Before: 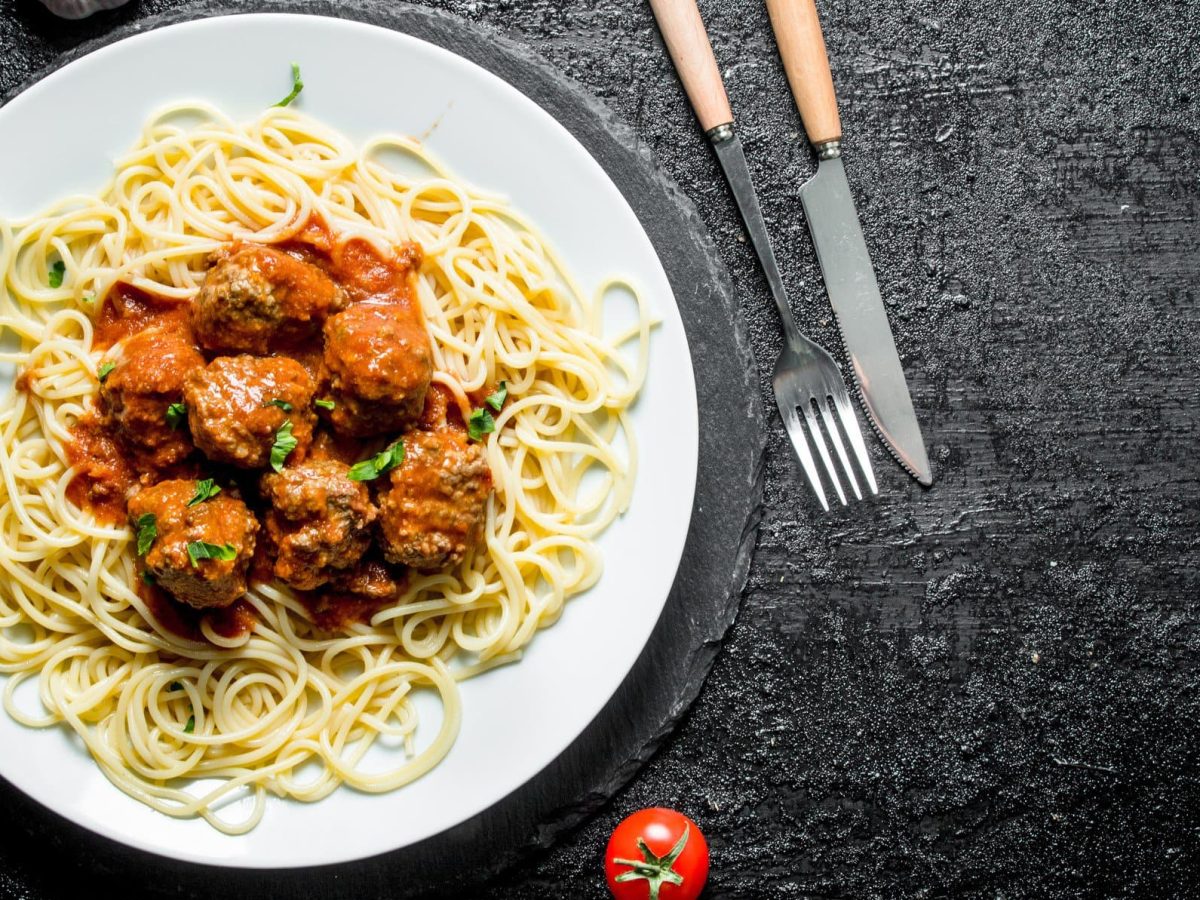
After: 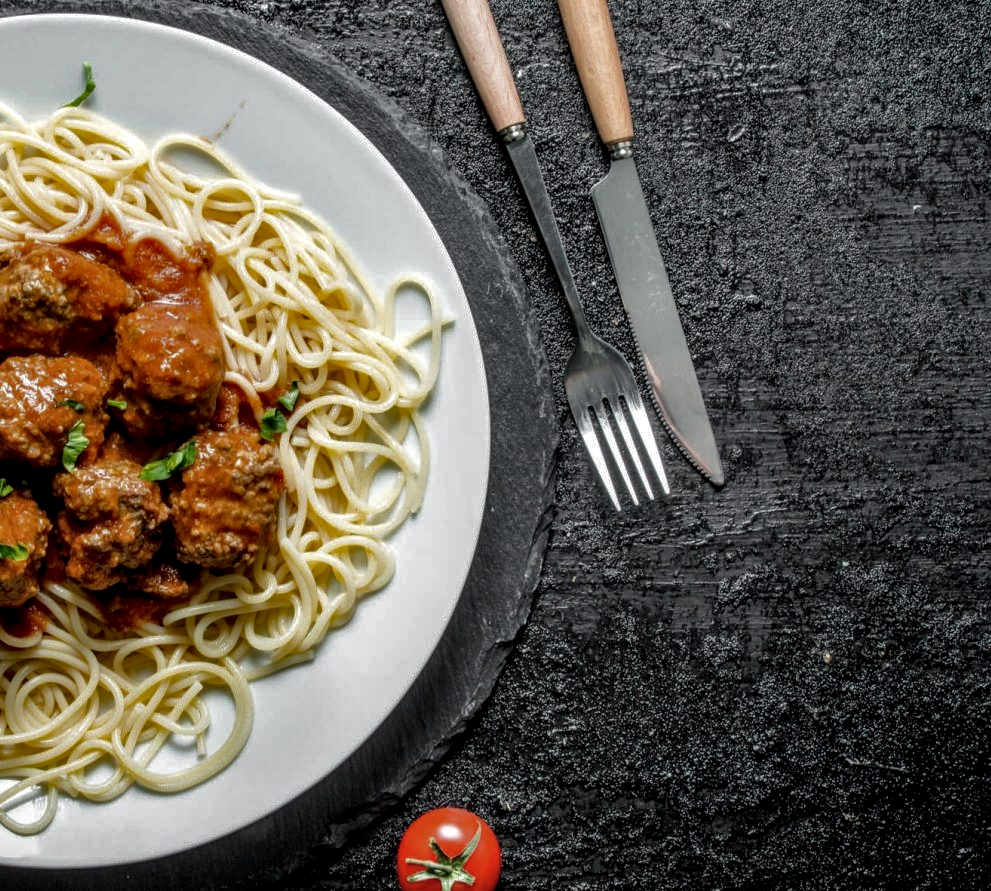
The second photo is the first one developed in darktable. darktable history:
base curve: curves: ch0 [(0, 0) (0.826, 0.587) (1, 1)]
local contrast: highlights 23%, detail 150%
crop: left 17.358%, bottom 0.049%
